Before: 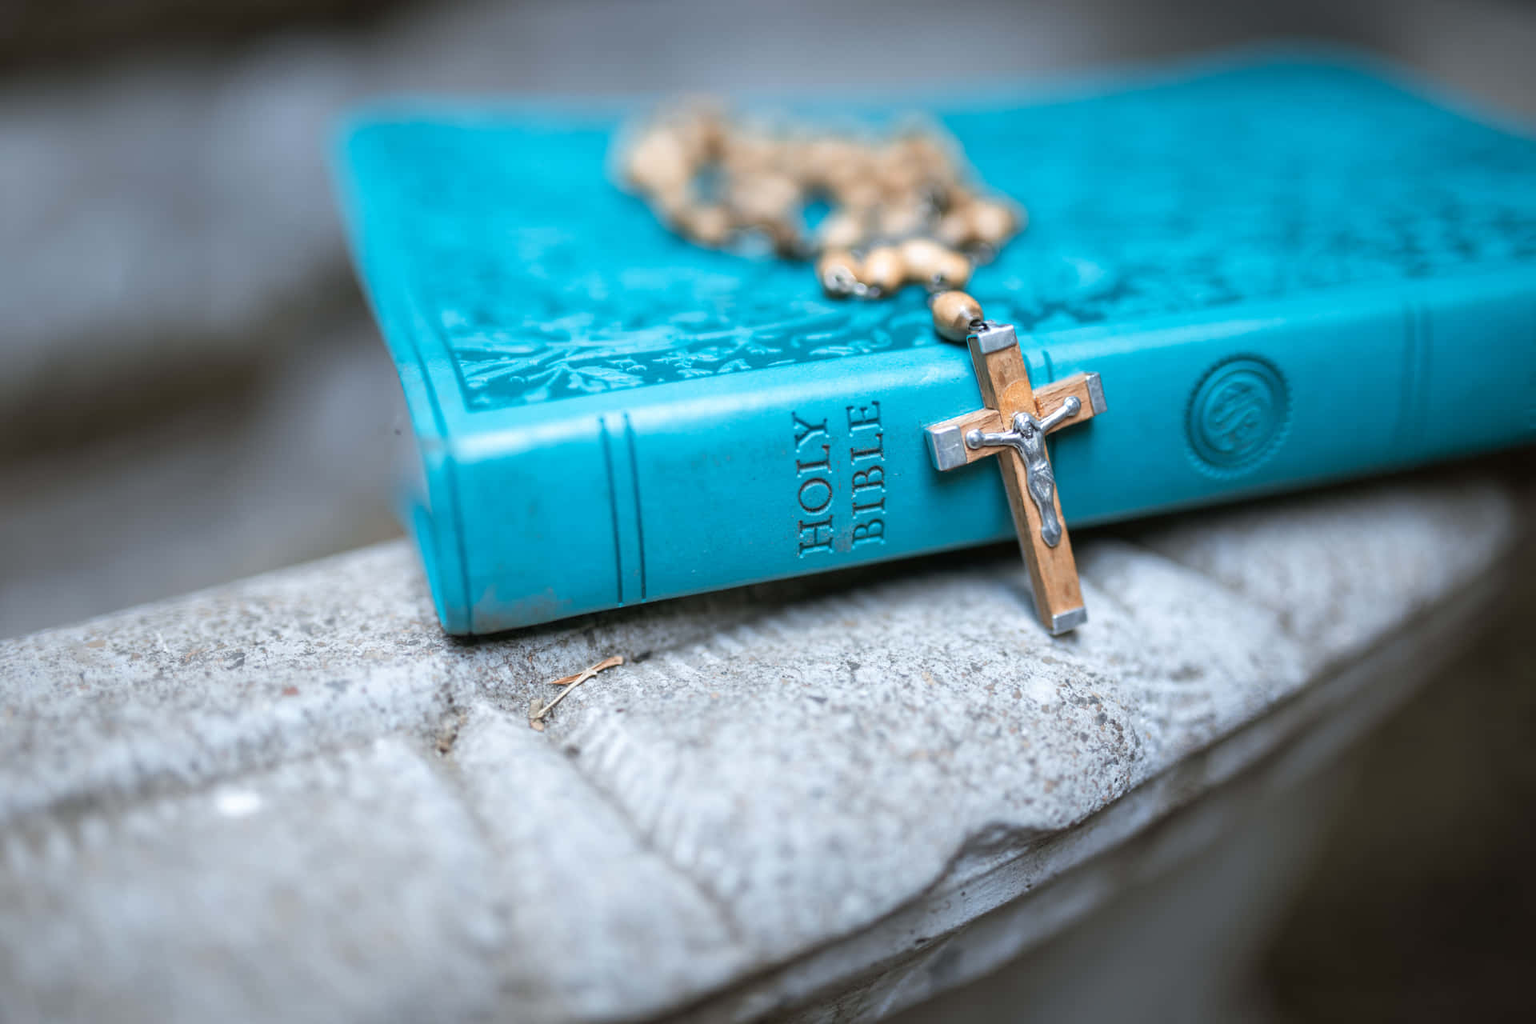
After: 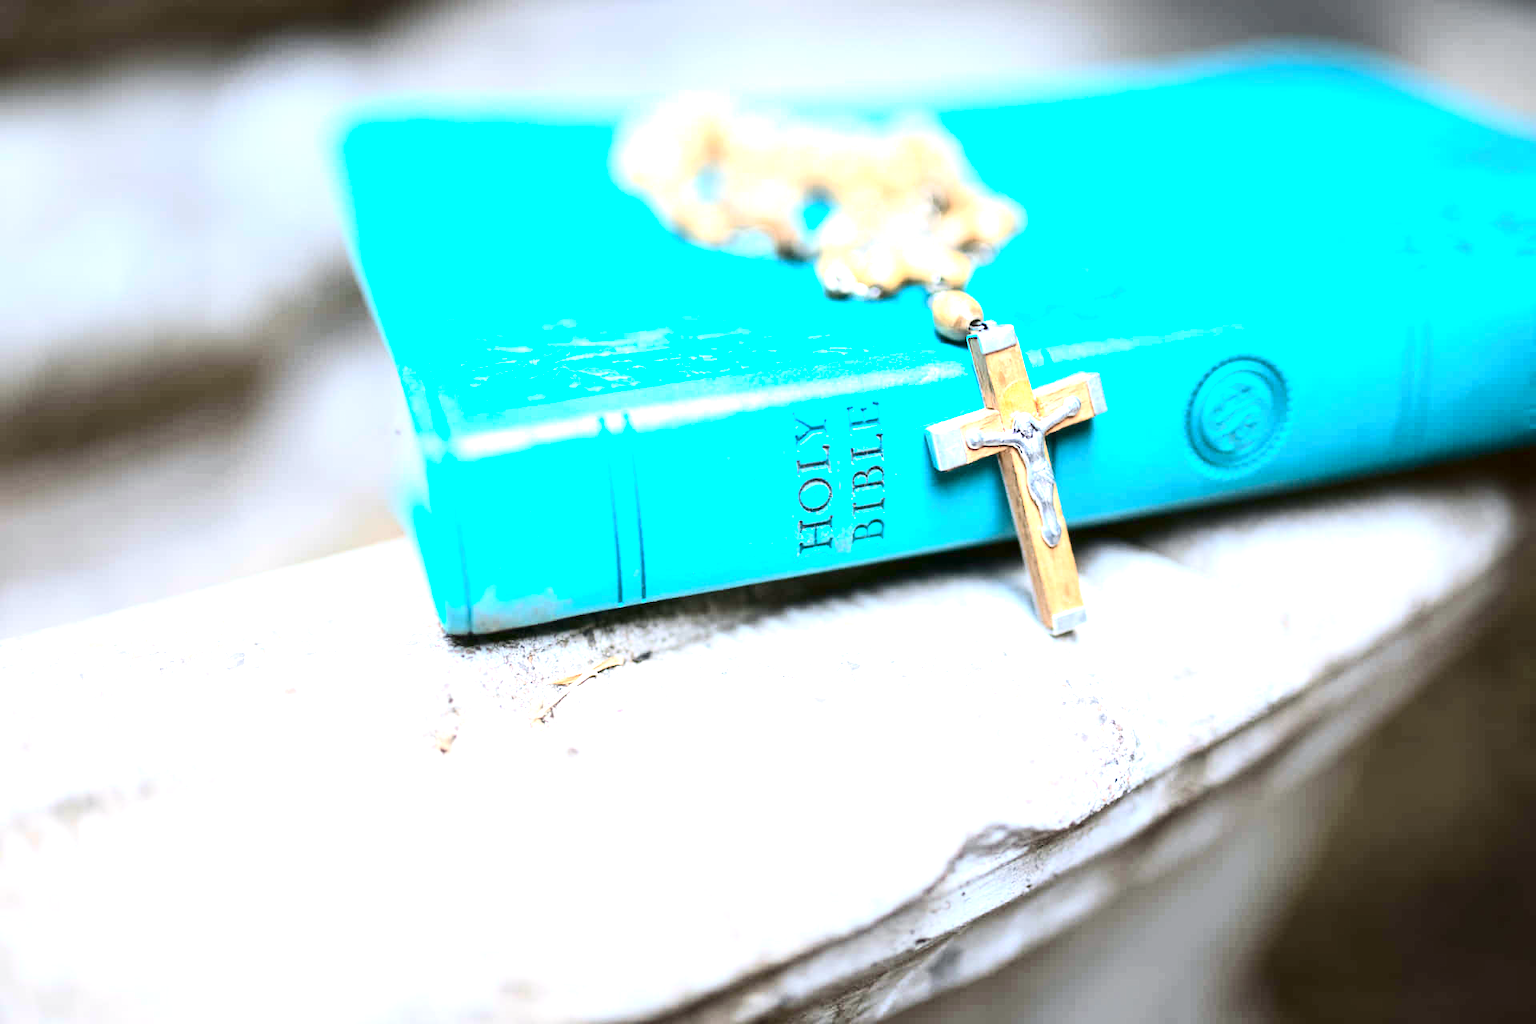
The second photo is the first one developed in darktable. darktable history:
exposure: black level correction 0.001, exposure 1.727 EV, compensate highlight preservation false
color balance rgb: shadows lift › chroma 1.037%, shadows lift › hue 31.77°, highlights gain › chroma 1.59%, highlights gain › hue 55.37°, perceptual saturation grading › global saturation 0.306%, global vibrance 25.343%
contrast brightness saturation: contrast 0.283
